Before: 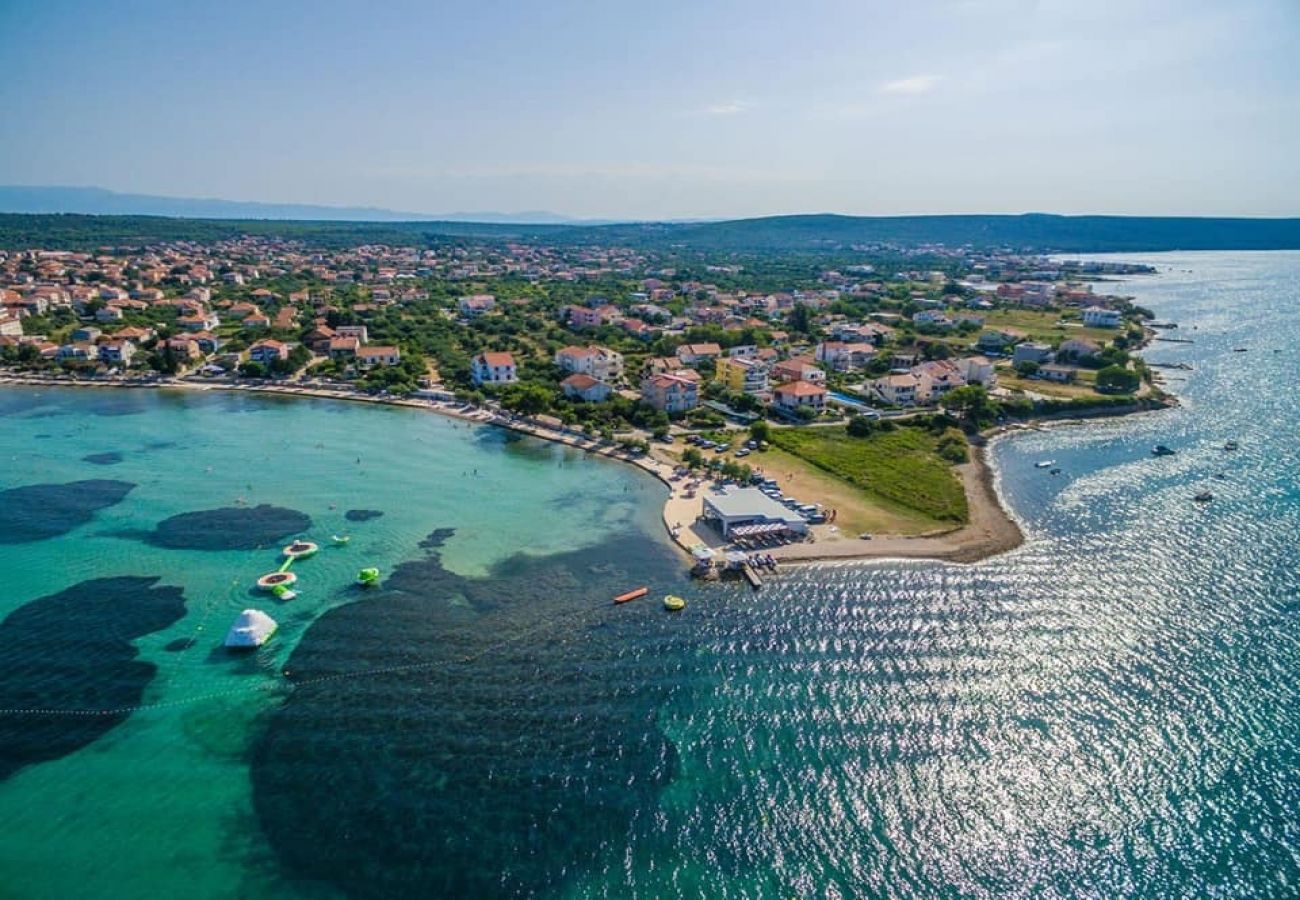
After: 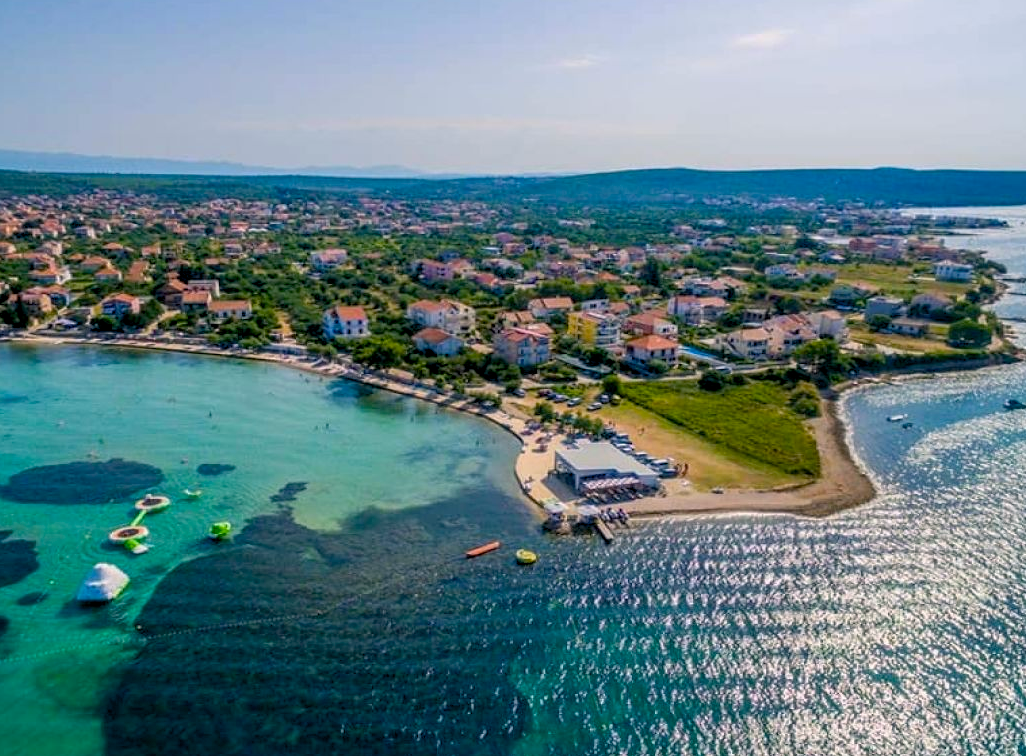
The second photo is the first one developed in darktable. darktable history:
color balance rgb: highlights gain › chroma 0.944%, highlights gain › hue 23.78°, global offset › luminance -0.864%, linear chroma grading › shadows -3.49%, linear chroma grading › highlights -3.642%, perceptual saturation grading › global saturation 30.597%
crop: left 11.461%, top 5.205%, right 9.557%, bottom 10.387%
